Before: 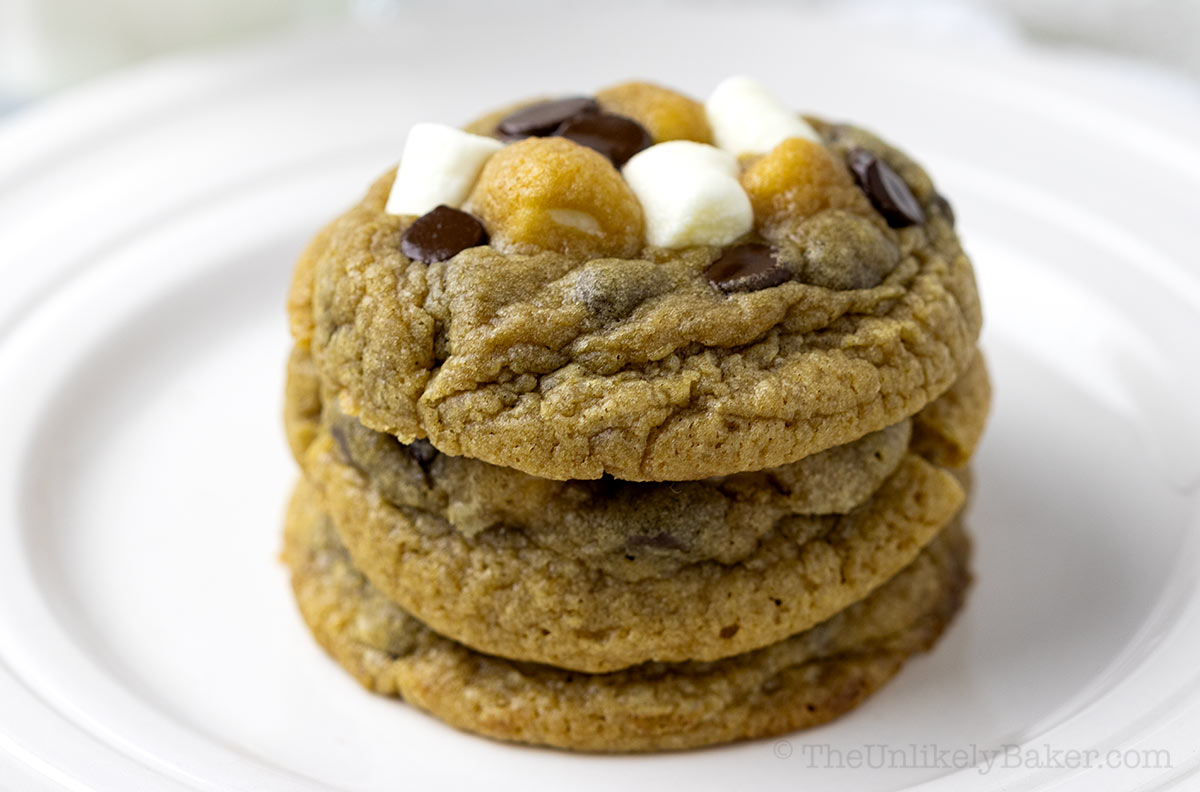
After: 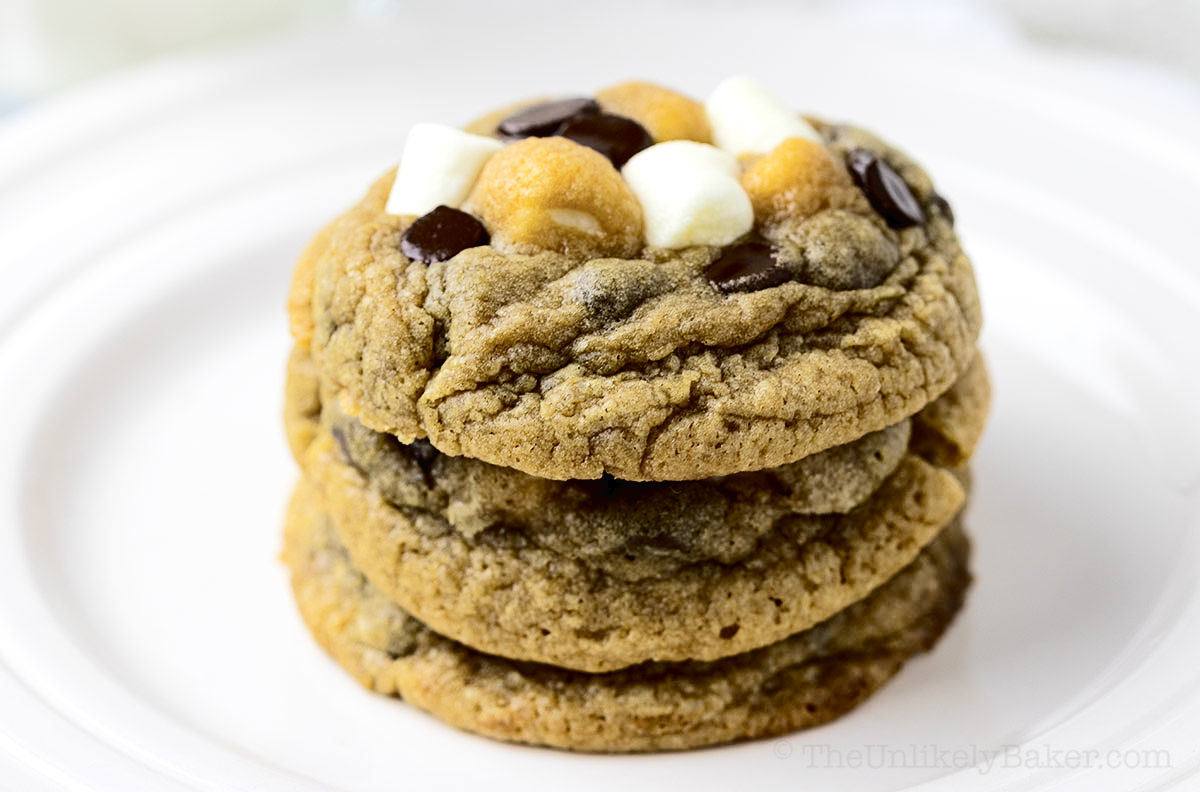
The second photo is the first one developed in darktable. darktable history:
tone curve: curves: ch0 [(0, 0) (0.003, 0.017) (0.011, 0.017) (0.025, 0.017) (0.044, 0.019) (0.069, 0.03) (0.1, 0.046) (0.136, 0.066) (0.177, 0.104) (0.224, 0.151) (0.277, 0.231) (0.335, 0.321) (0.399, 0.454) (0.468, 0.567) (0.543, 0.674) (0.623, 0.763) (0.709, 0.82) (0.801, 0.872) (0.898, 0.934) (1, 1)], color space Lab, independent channels, preserve colors none
